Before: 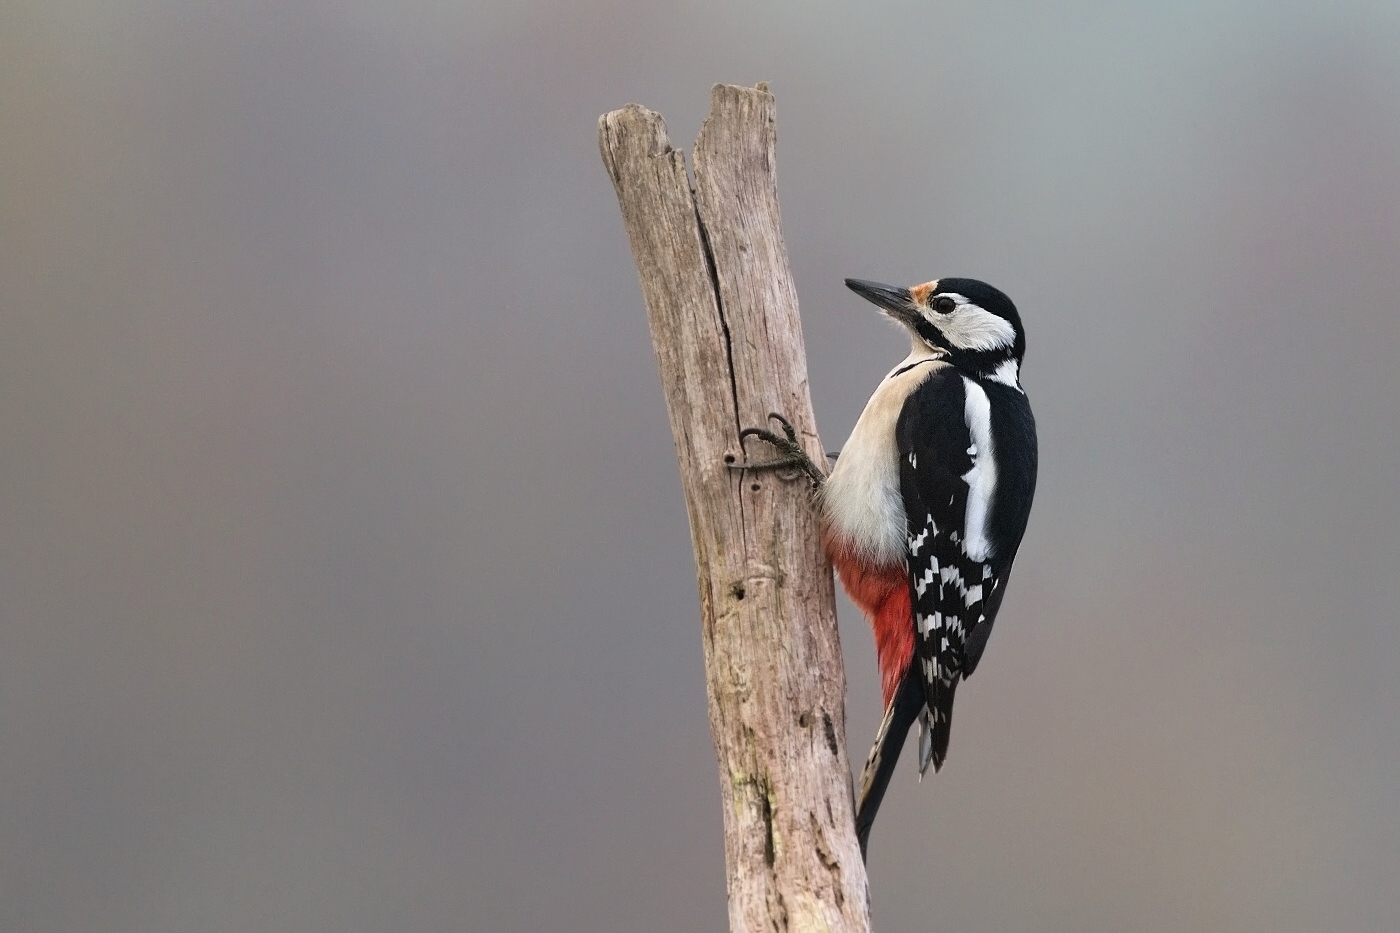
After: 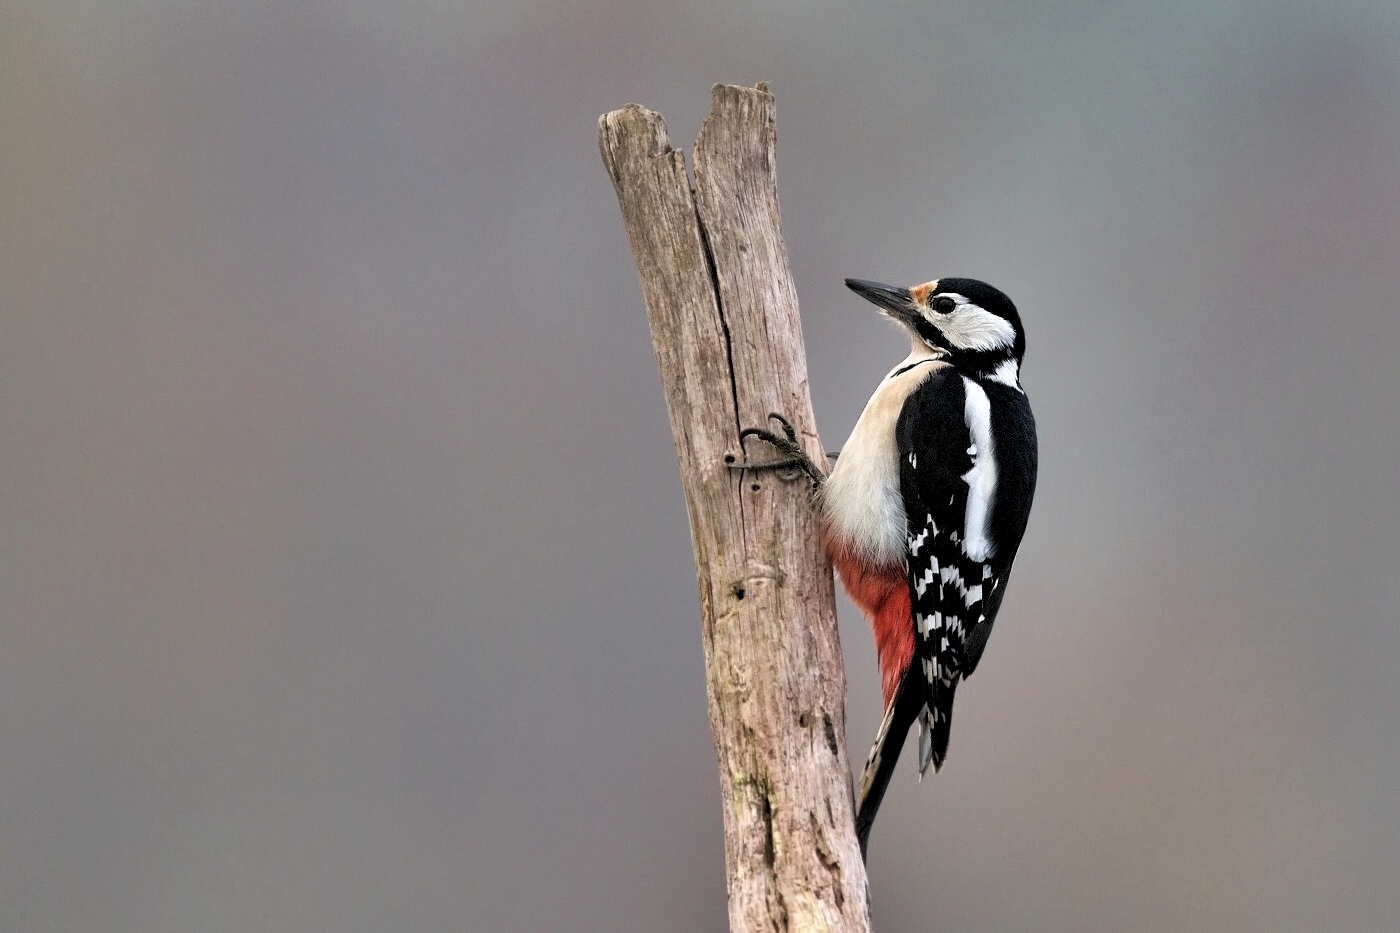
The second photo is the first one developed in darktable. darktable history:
rgb levels: levels [[0.01, 0.419, 0.839], [0, 0.5, 1], [0, 0.5, 1]]
shadows and highlights: shadows 20.91, highlights -82.73, soften with gaussian
